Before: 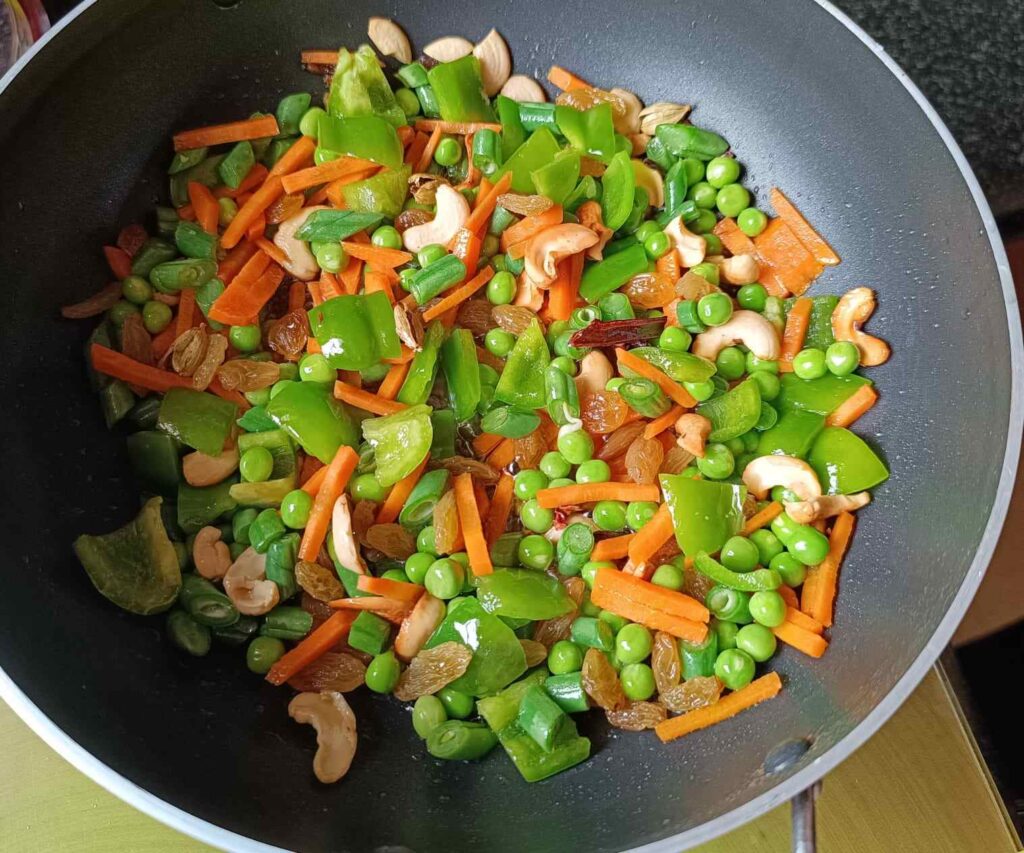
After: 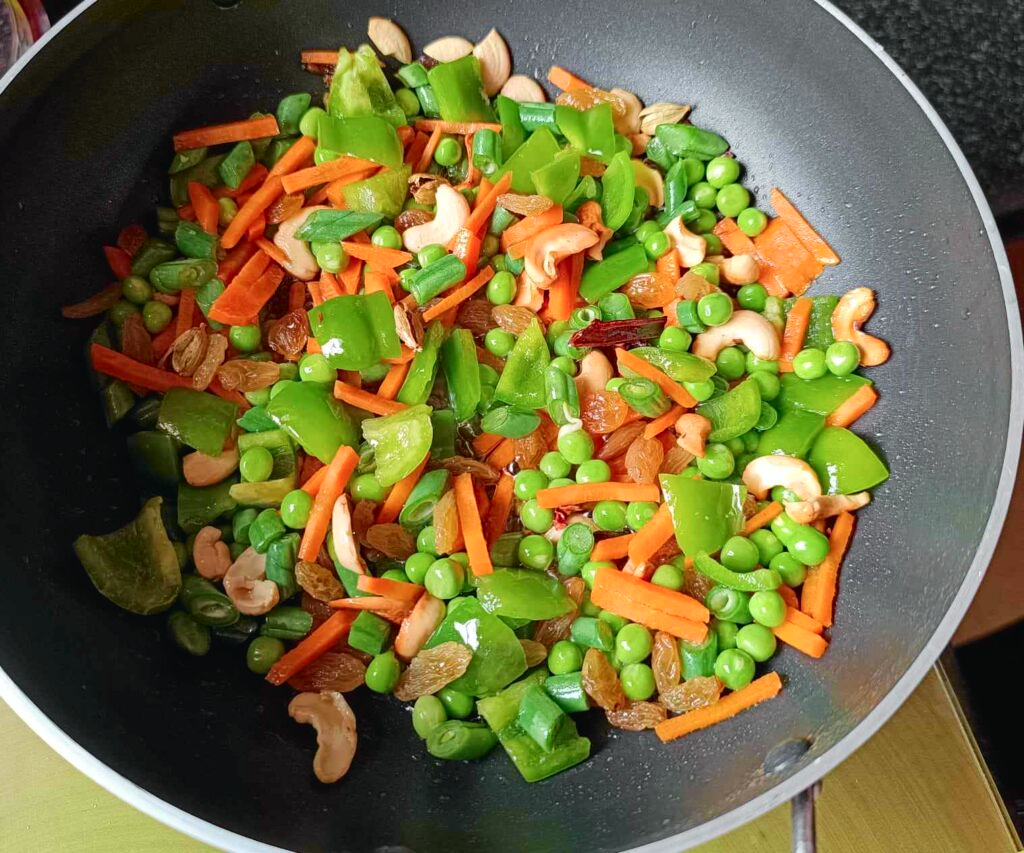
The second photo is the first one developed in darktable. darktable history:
tone curve: curves: ch0 [(0, 0.015) (0.037, 0.032) (0.131, 0.113) (0.275, 0.26) (0.497, 0.531) (0.617, 0.663) (0.704, 0.748) (0.813, 0.842) (0.911, 0.931) (0.997, 1)]; ch1 [(0, 0) (0.301, 0.3) (0.444, 0.438) (0.493, 0.494) (0.501, 0.499) (0.534, 0.543) (0.582, 0.605) (0.658, 0.687) (0.746, 0.79) (1, 1)]; ch2 [(0, 0) (0.246, 0.234) (0.36, 0.356) (0.415, 0.426) (0.476, 0.492) (0.502, 0.499) (0.525, 0.513) (0.533, 0.534) (0.586, 0.598) (0.634, 0.643) (0.706, 0.717) (0.853, 0.83) (1, 0.951)], color space Lab, independent channels, preserve colors none
